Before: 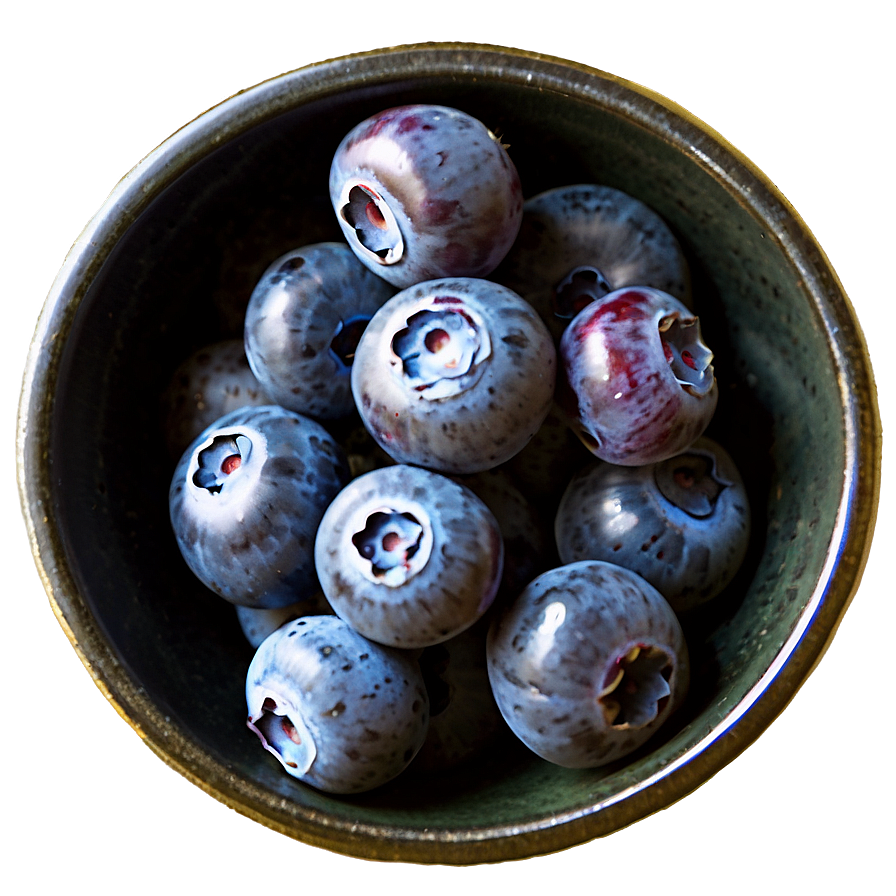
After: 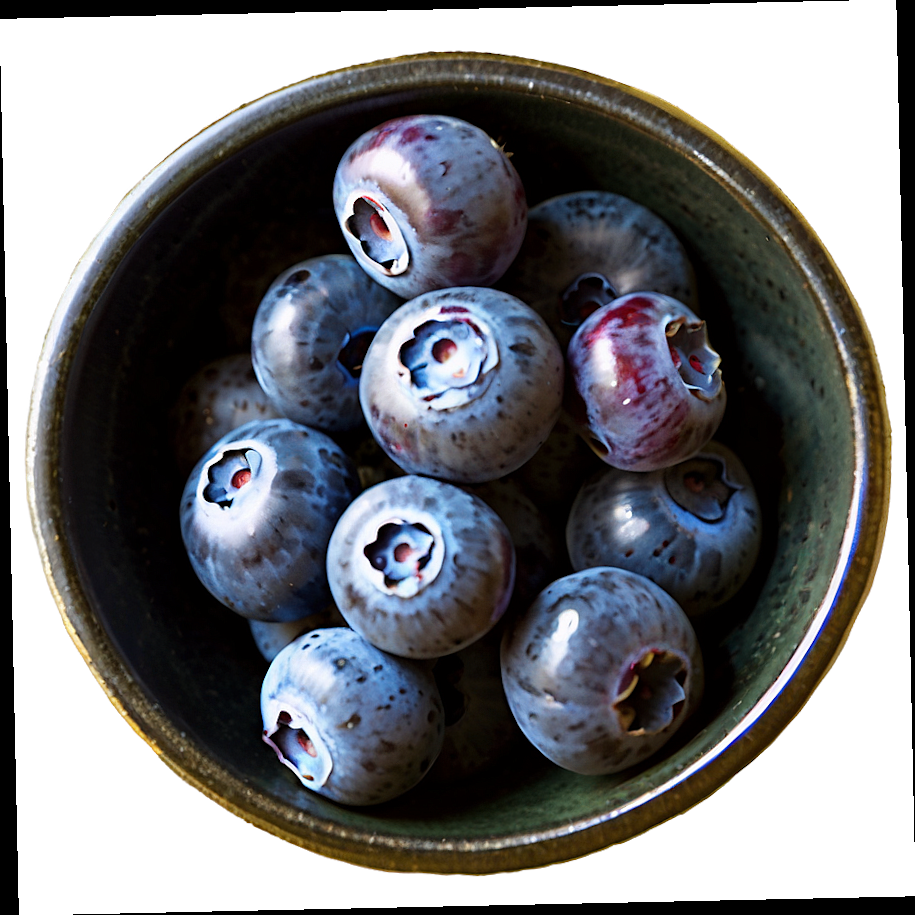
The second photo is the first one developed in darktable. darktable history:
rotate and perspective: rotation -1.24°, automatic cropping off
